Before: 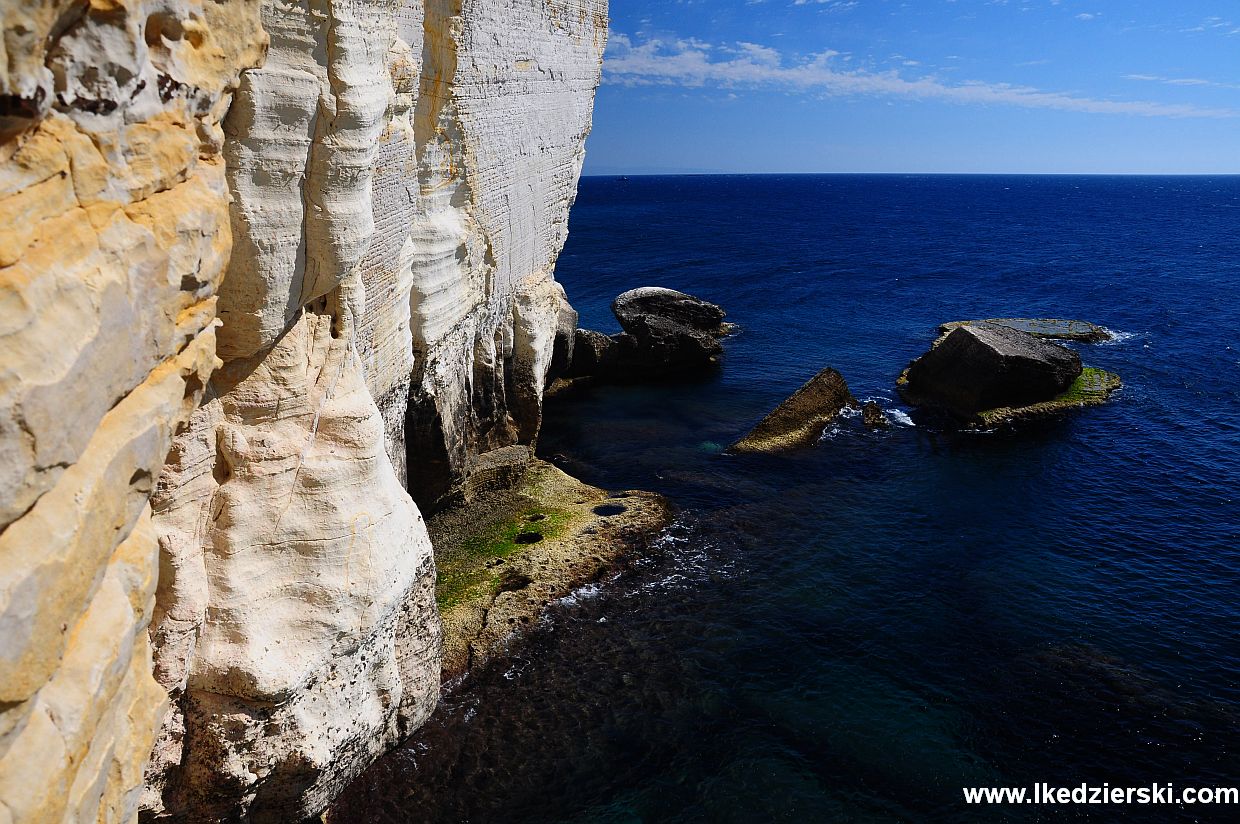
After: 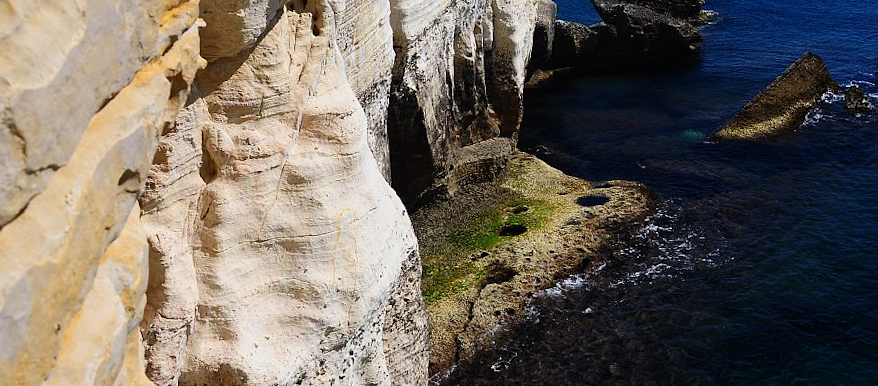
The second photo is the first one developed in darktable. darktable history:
crop: top 36.498%, right 27.964%, bottom 14.995%
rotate and perspective: rotation -1.32°, lens shift (horizontal) -0.031, crop left 0.015, crop right 0.985, crop top 0.047, crop bottom 0.982
